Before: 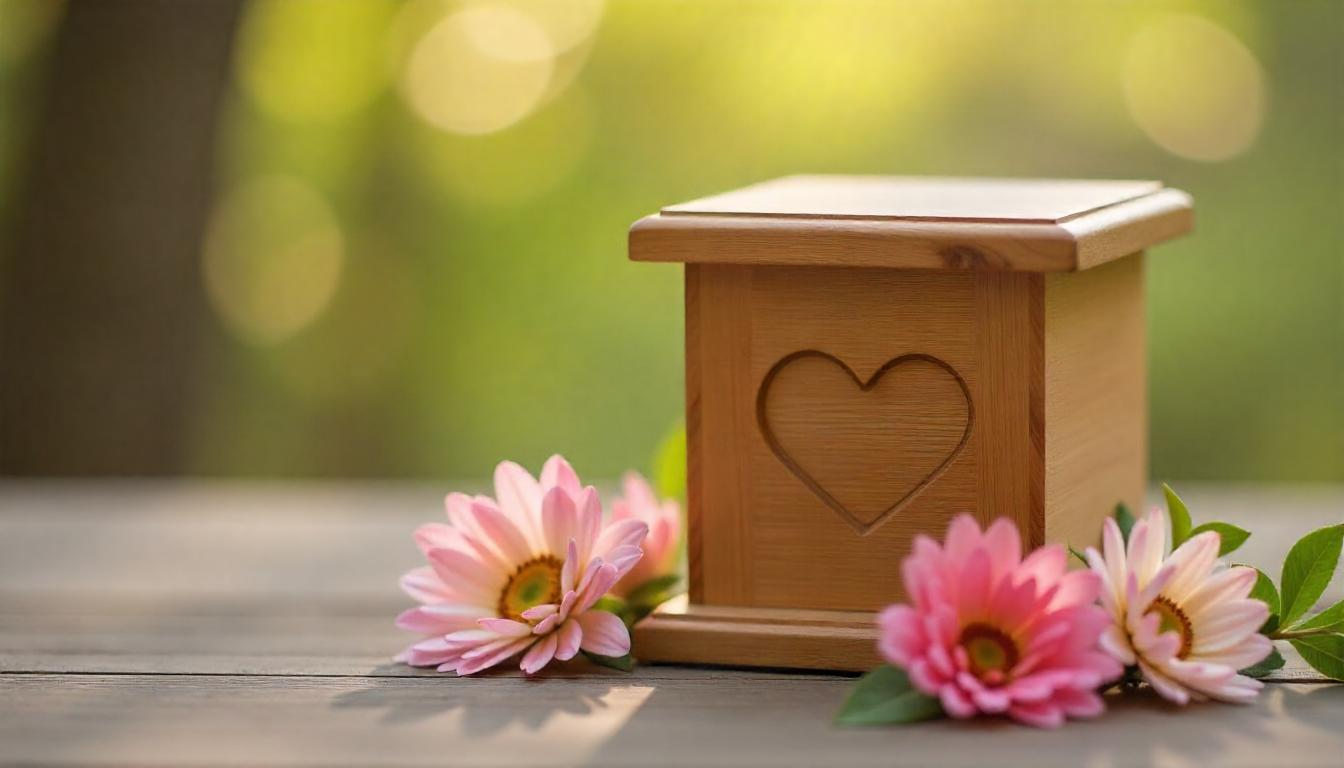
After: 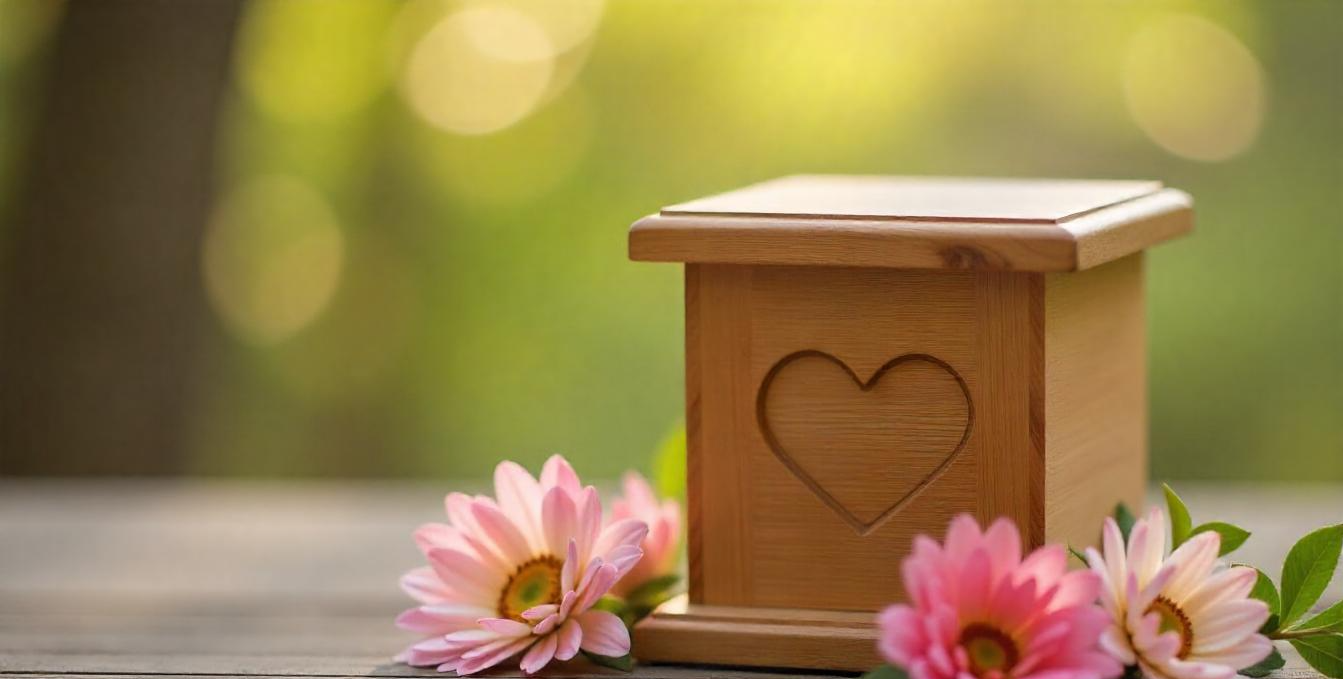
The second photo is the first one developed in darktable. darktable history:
crop and rotate: top 0%, bottom 11.468%
